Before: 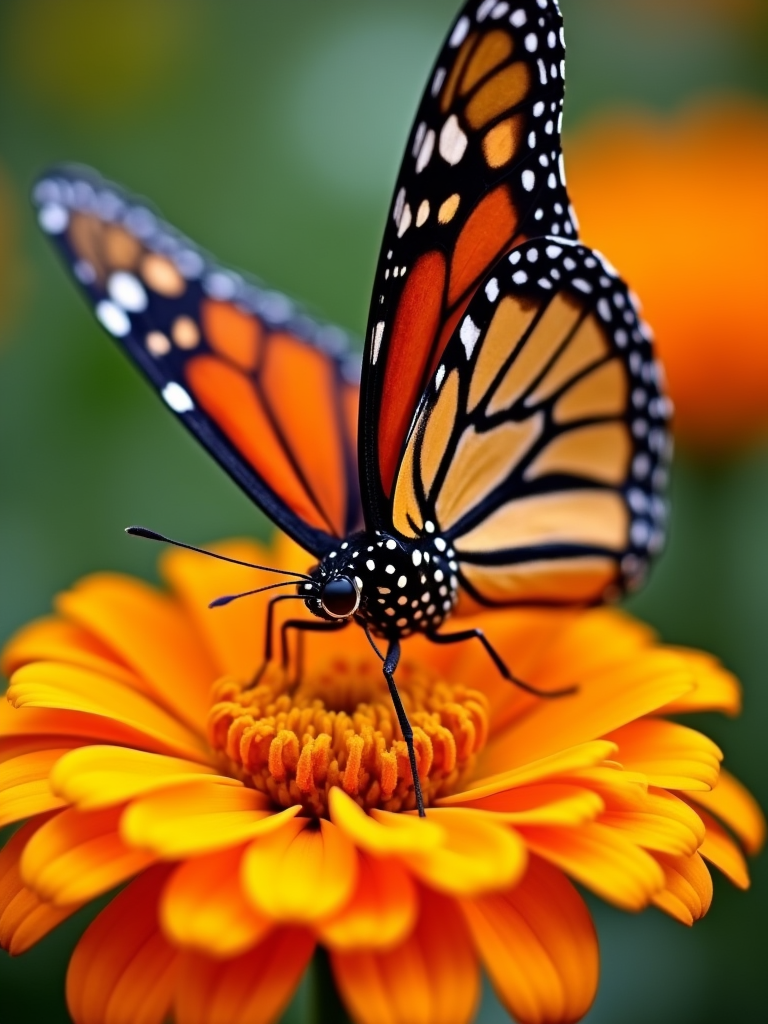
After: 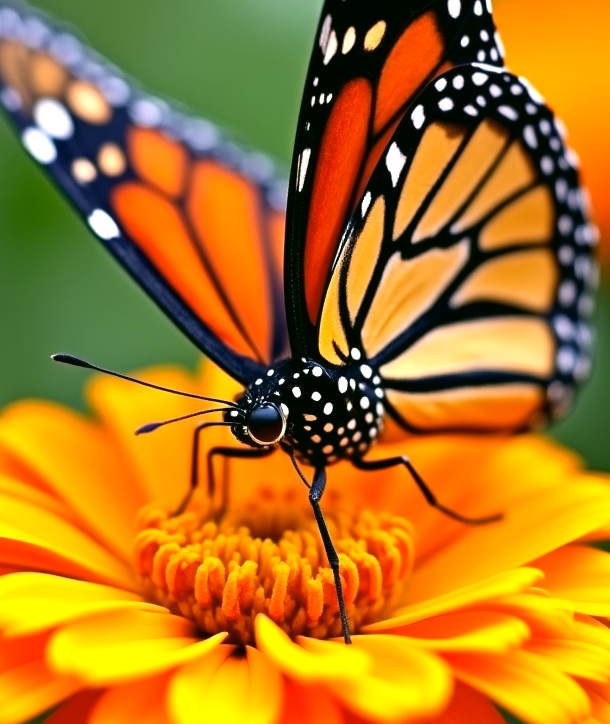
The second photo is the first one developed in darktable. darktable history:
exposure: exposure 0.6 EV, compensate highlight preservation false
crop: left 9.712%, top 16.928%, right 10.845%, bottom 12.332%
color correction: highlights a* 4.02, highlights b* 4.98, shadows a* -7.55, shadows b* 4.98
